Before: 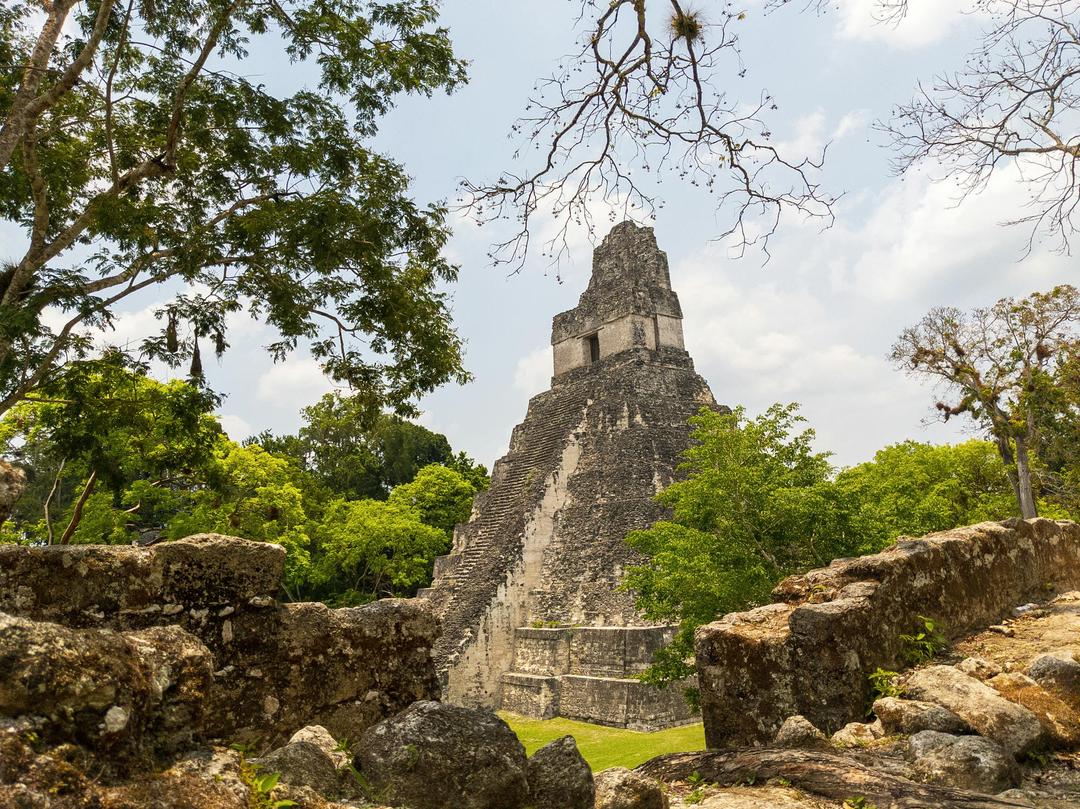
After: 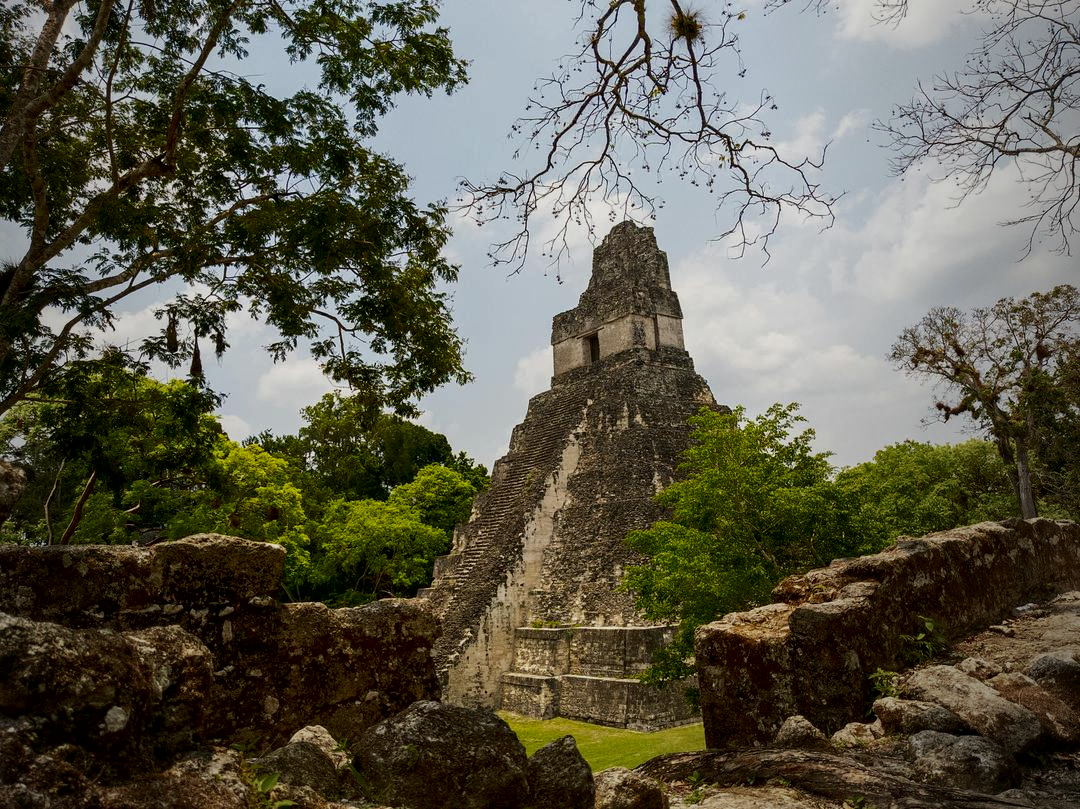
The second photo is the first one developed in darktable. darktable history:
exposure: black level correction 0.006, exposure -0.226 EV, compensate highlight preservation false
vignetting: fall-off start 72.14%, fall-off radius 108.07%, brightness -0.713, saturation -0.488, center (-0.054, -0.359), width/height ratio 0.729
contrast brightness saturation: brightness -0.2, saturation 0.08
